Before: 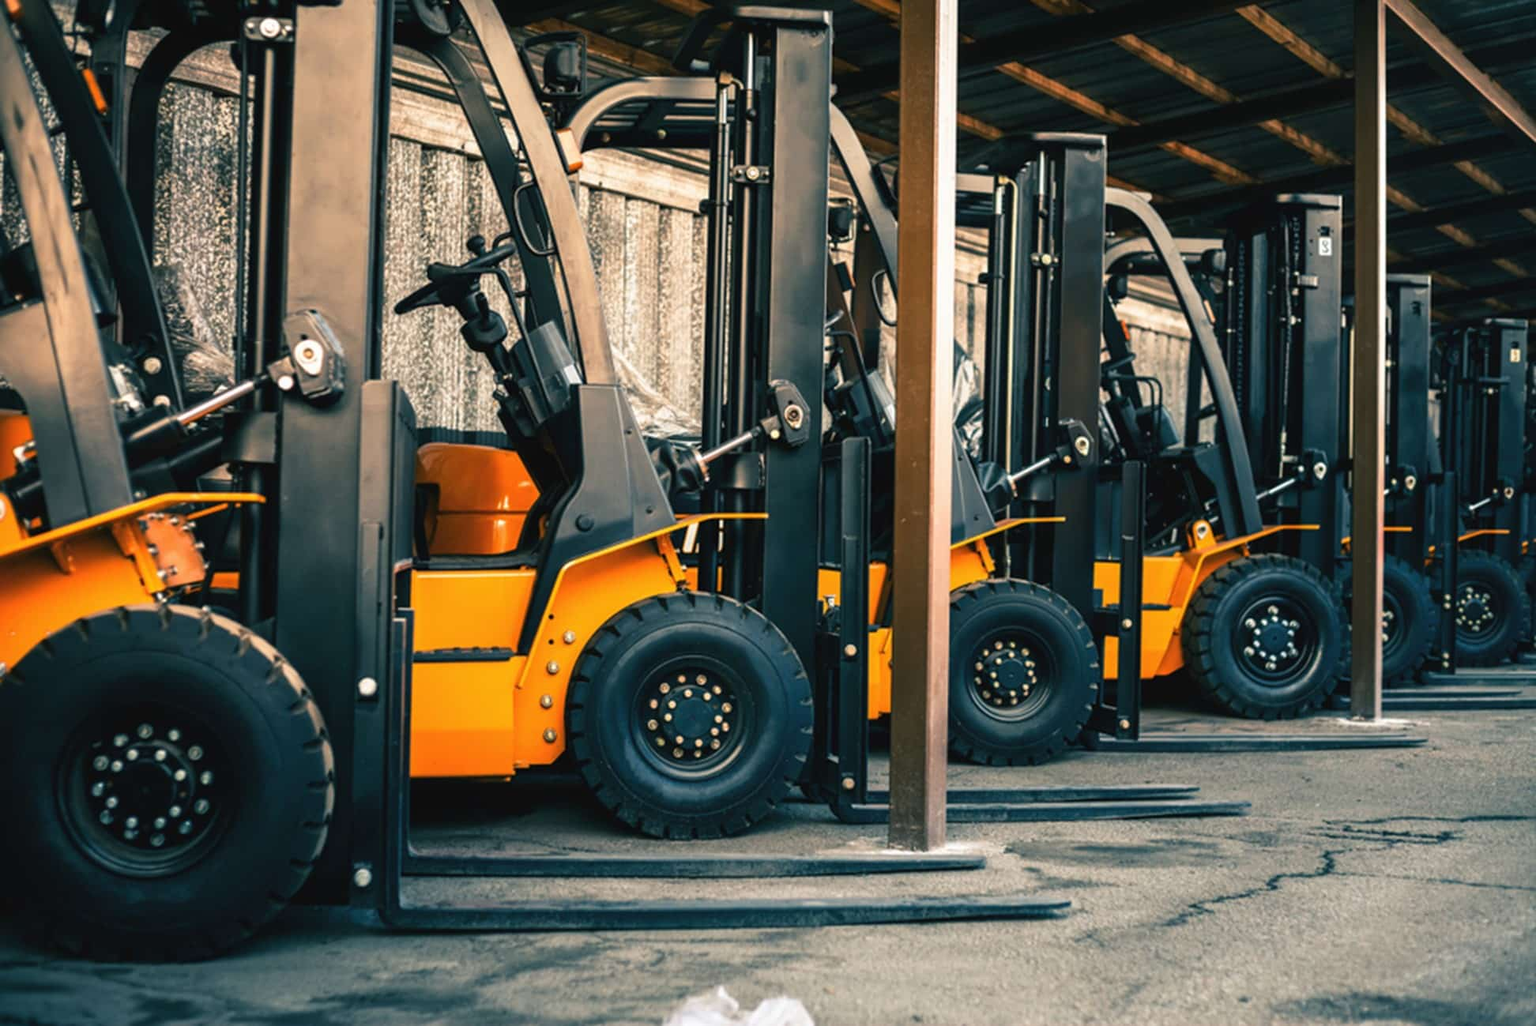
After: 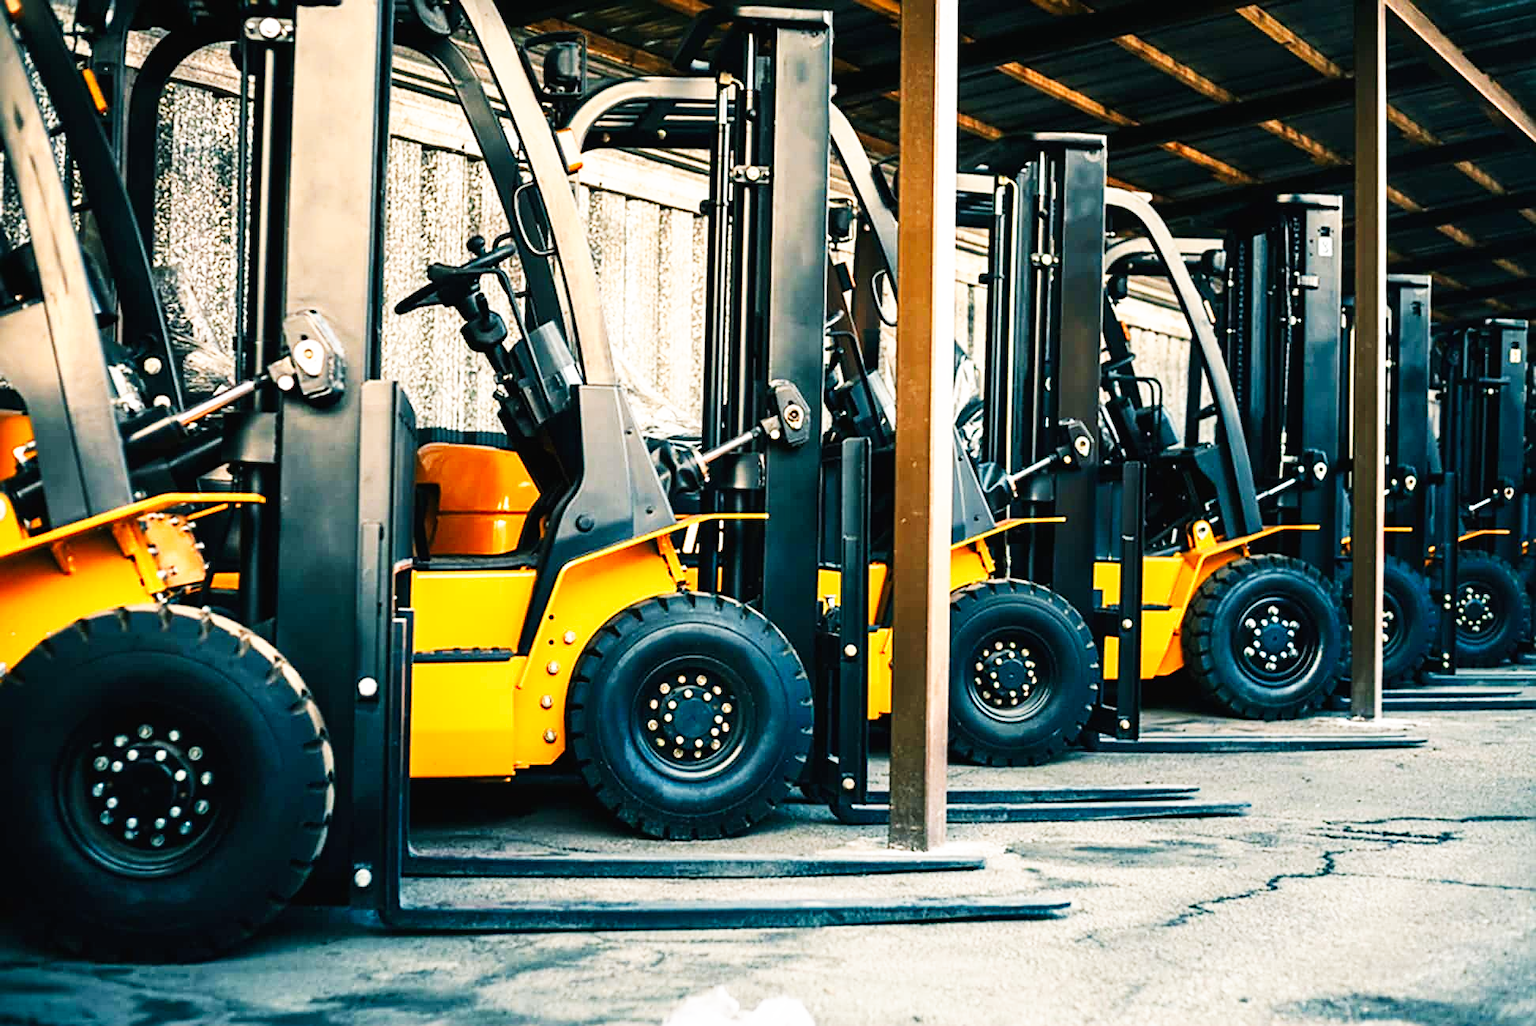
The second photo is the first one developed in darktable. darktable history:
sharpen: on, module defaults
base curve: curves: ch0 [(0, 0) (0.007, 0.004) (0.027, 0.03) (0.046, 0.07) (0.207, 0.54) (0.442, 0.872) (0.673, 0.972) (1, 1)], preserve colors none
